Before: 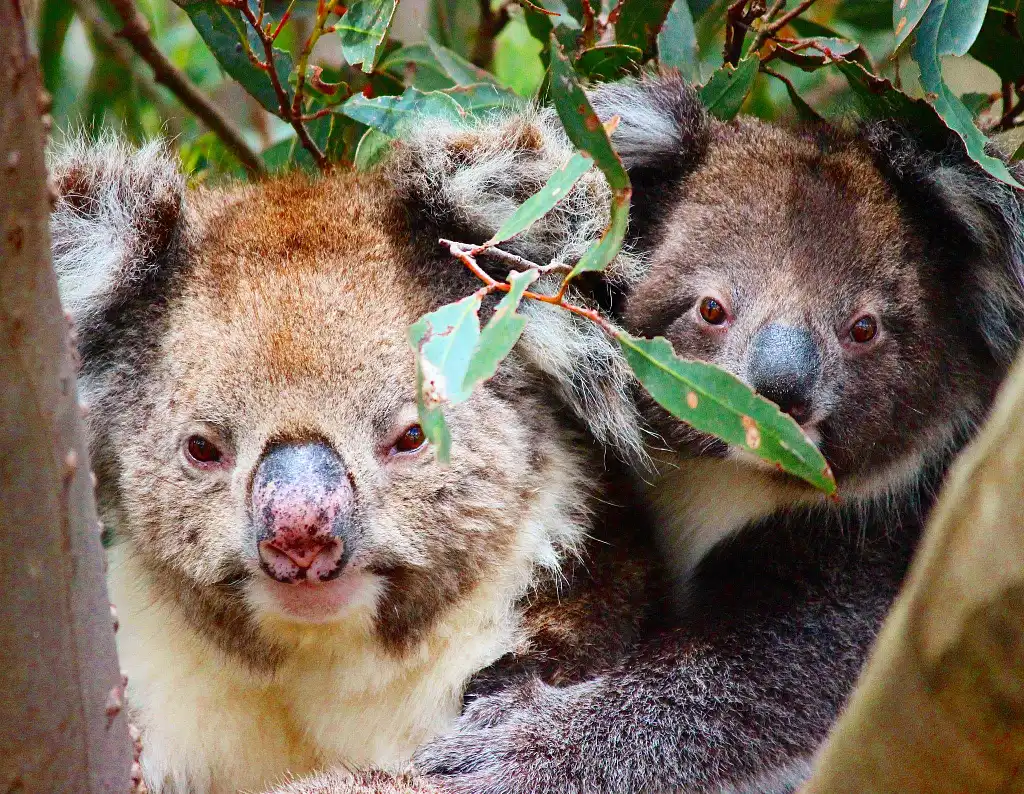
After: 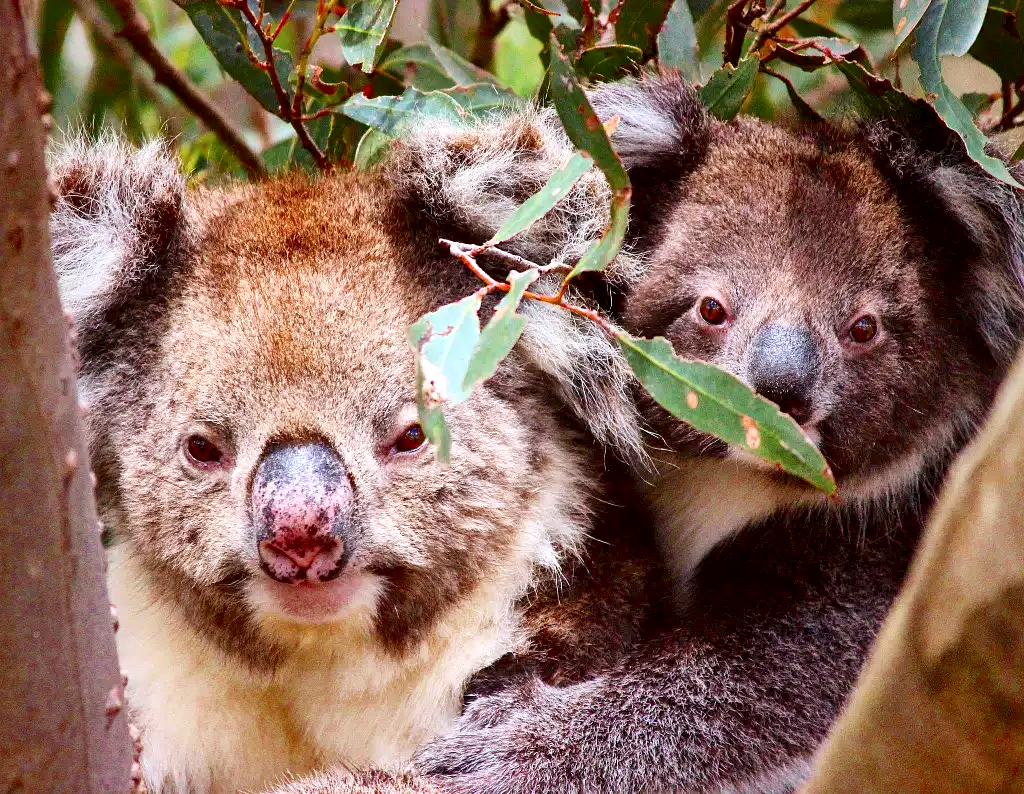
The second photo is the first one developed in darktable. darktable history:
rgb levels: mode RGB, independent channels, levels [[0, 0.474, 1], [0, 0.5, 1], [0, 0.5, 1]]
local contrast: mode bilateral grid, contrast 50, coarseness 50, detail 150%, midtone range 0.2
color correction: highlights a* 3.12, highlights b* -1.55, shadows a* -0.101, shadows b* 2.52, saturation 0.98
